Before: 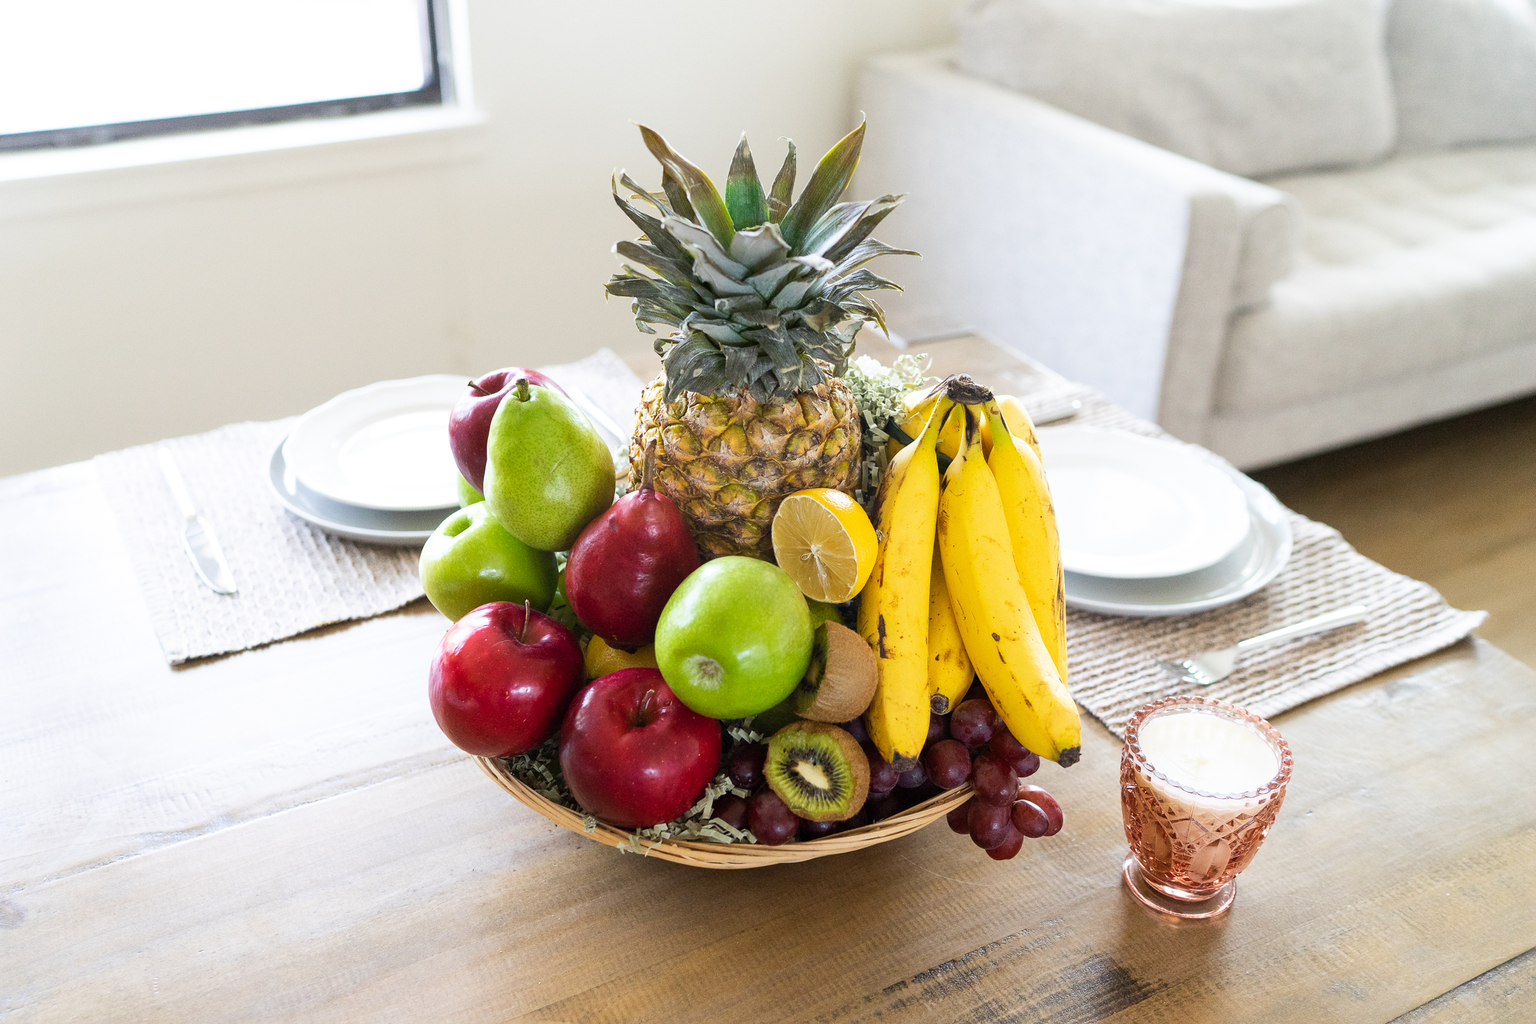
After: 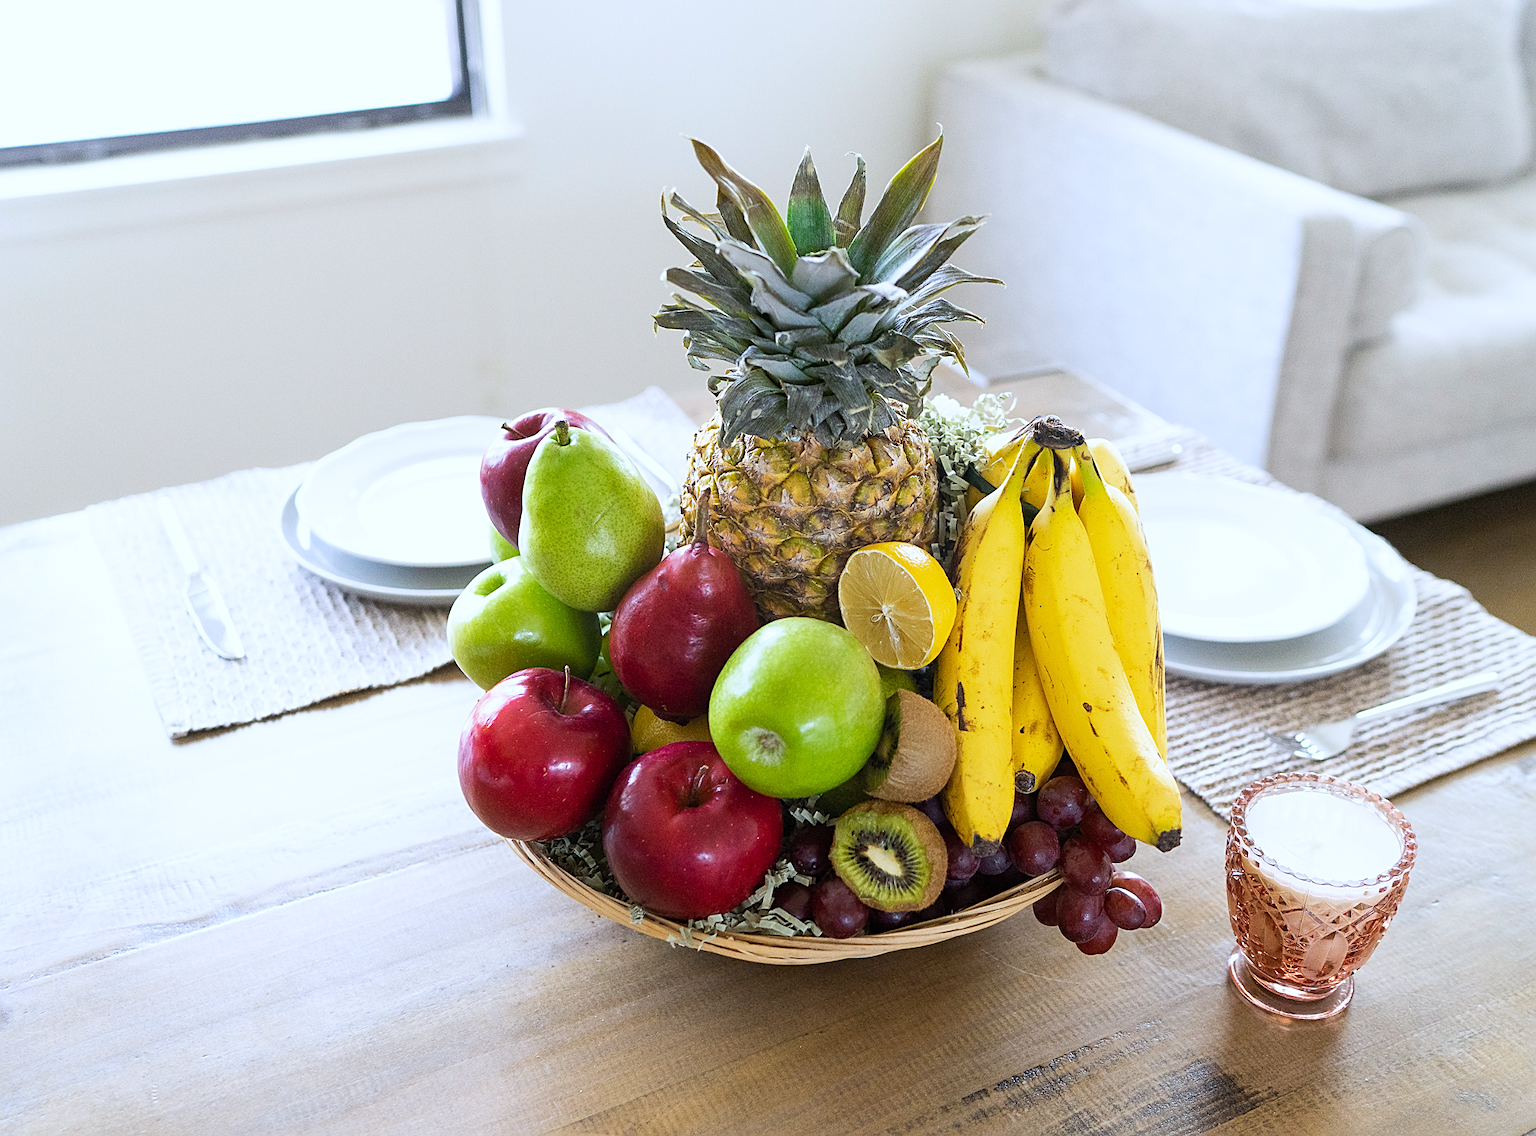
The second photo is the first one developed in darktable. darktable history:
white balance: red 0.954, blue 1.079
sharpen: on, module defaults
crop and rotate: left 1.088%, right 8.807%
